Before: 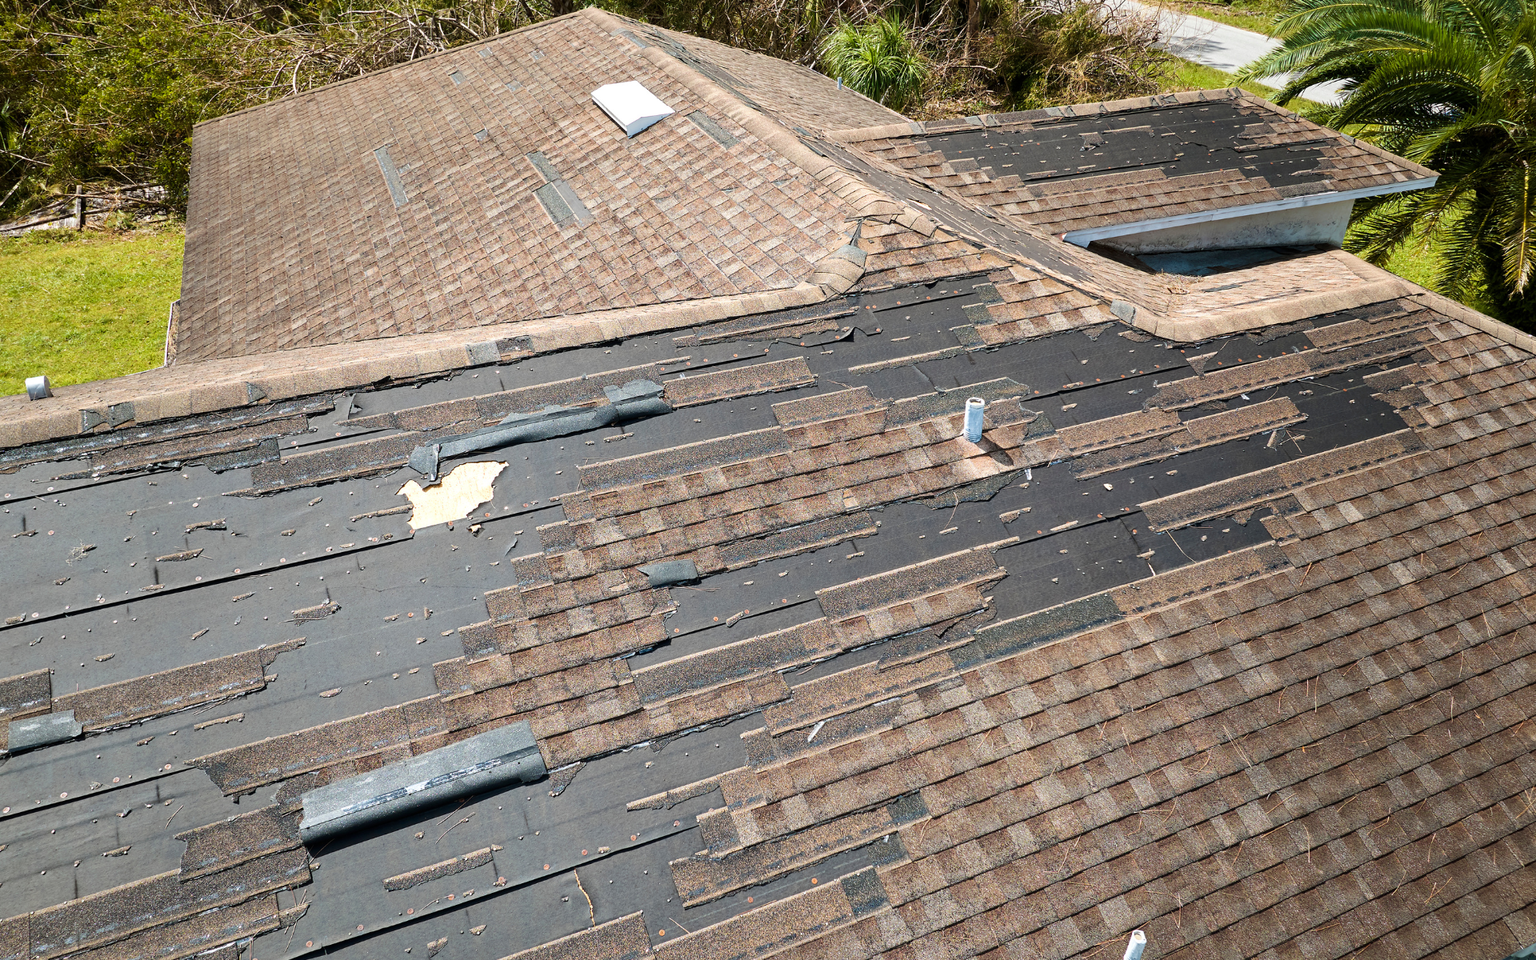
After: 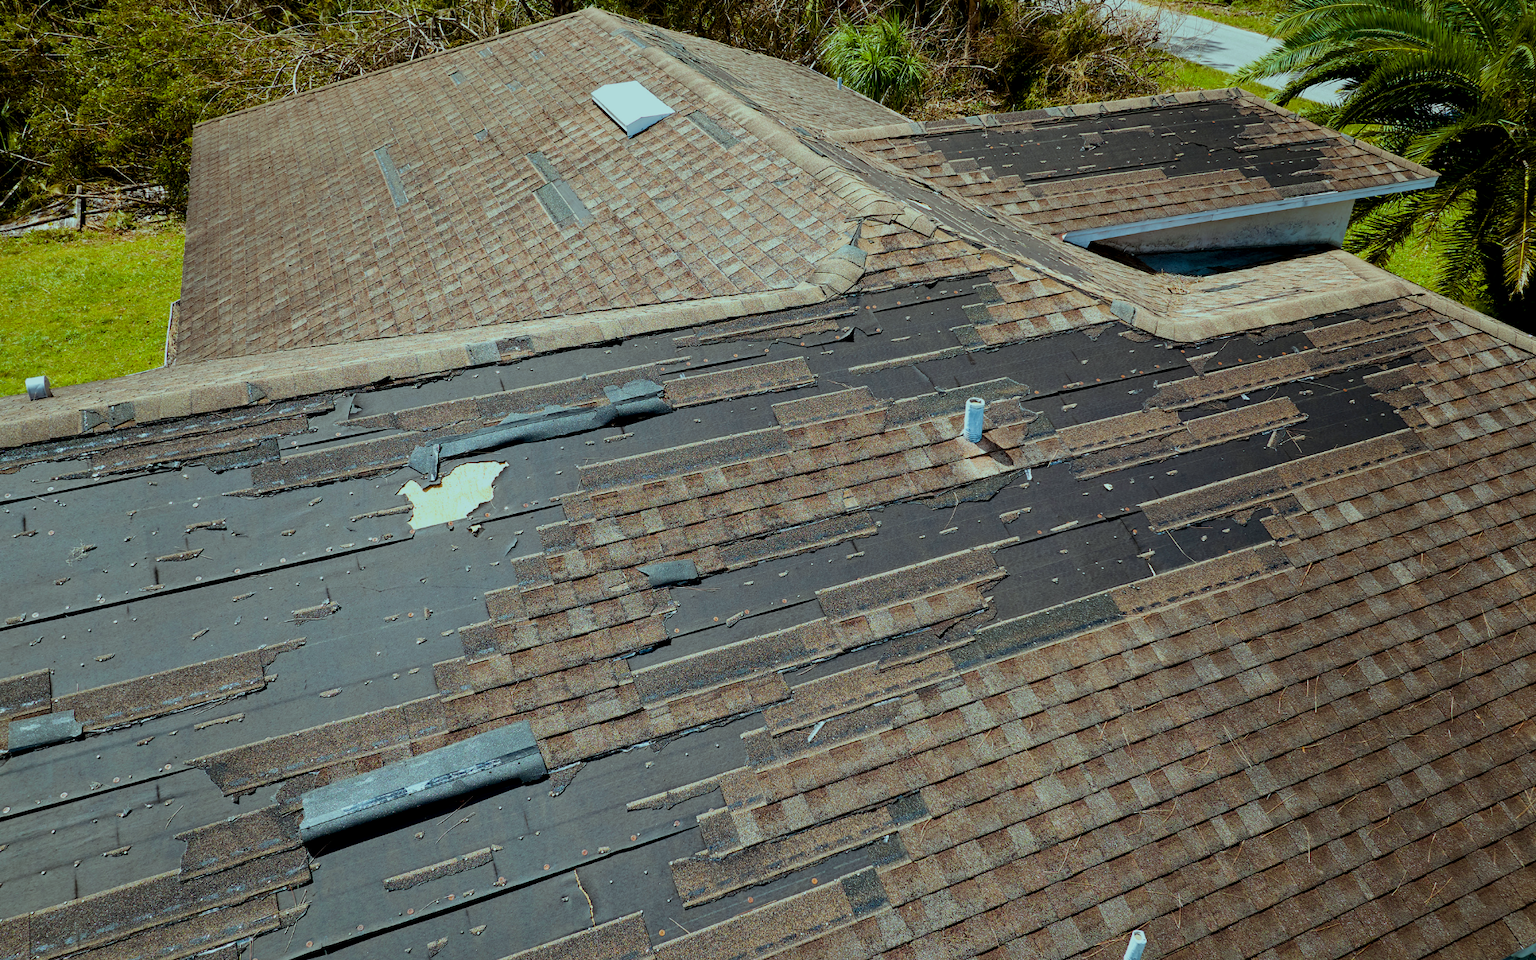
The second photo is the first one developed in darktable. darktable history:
exposure: black level correction 0.009, exposure -0.672 EV, compensate highlight preservation false
color balance rgb: highlights gain › chroma 4.09%, highlights gain › hue 200°, linear chroma grading › global chroma 9.672%, perceptual saturation grading › global saturation 0.118%, global vibrance 20%
